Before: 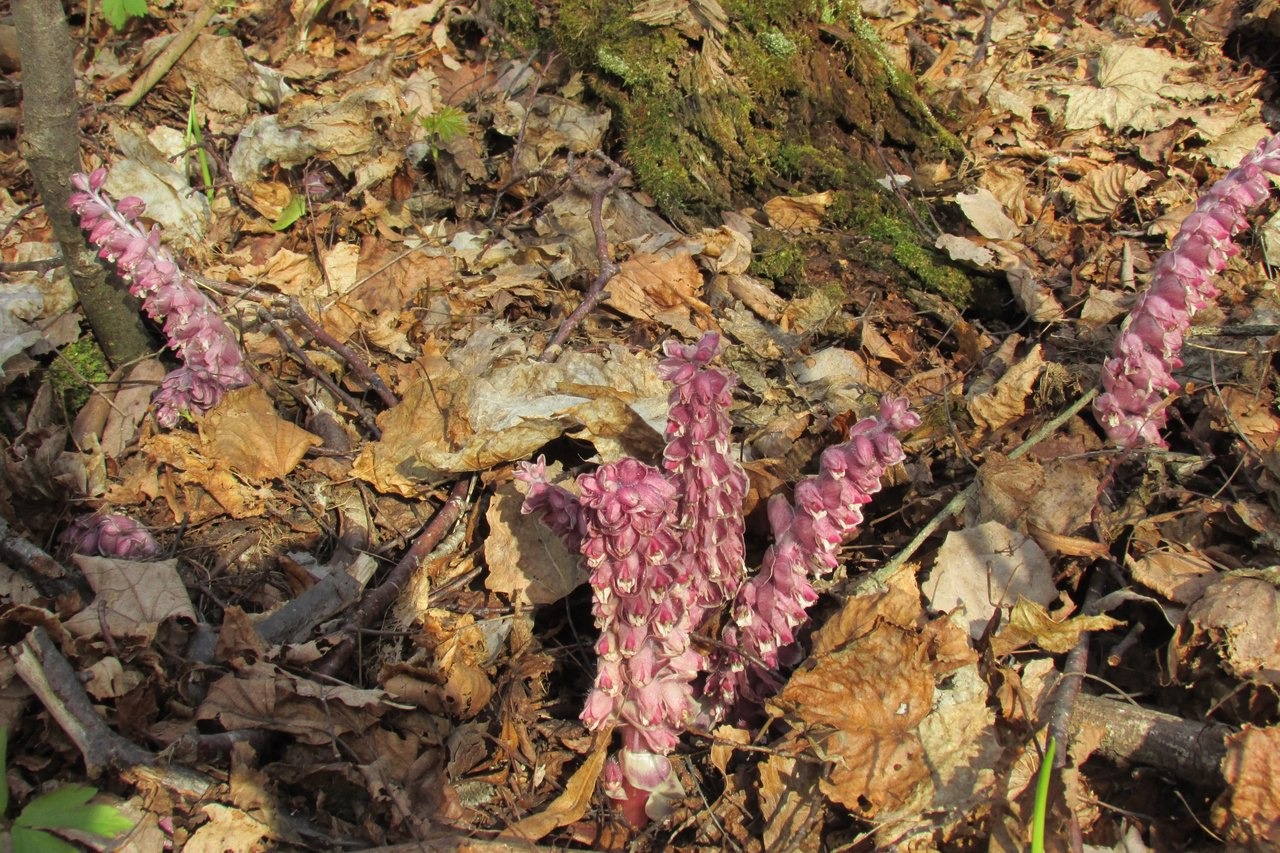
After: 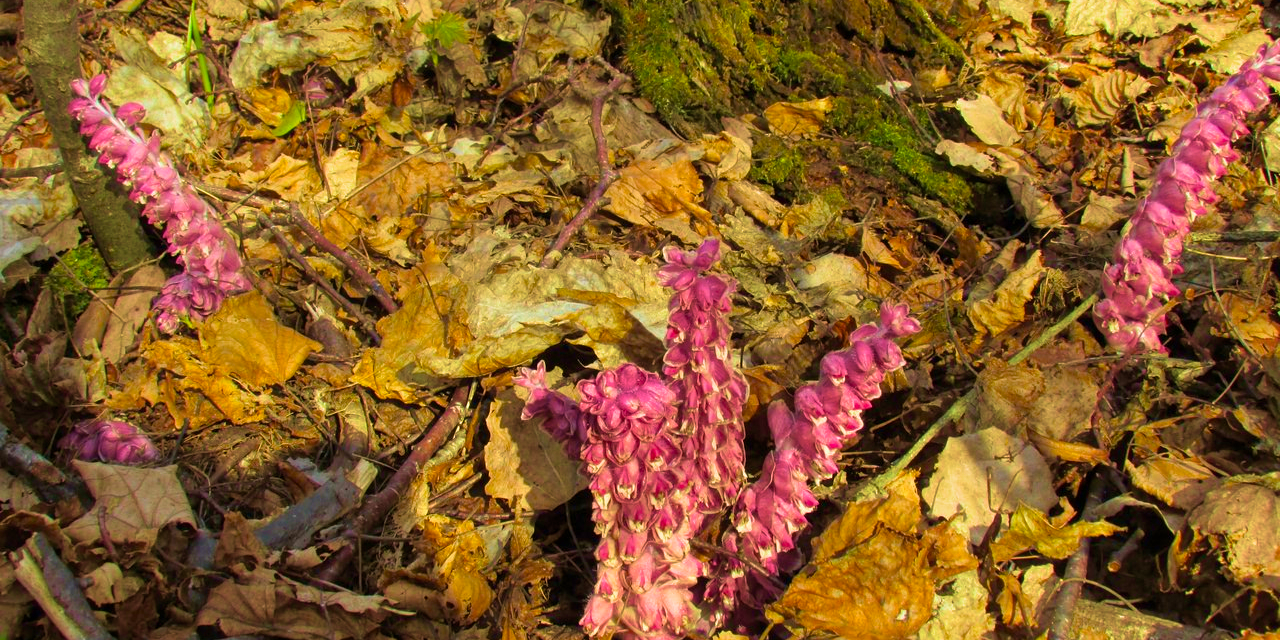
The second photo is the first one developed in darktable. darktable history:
velvia: strength 74.66%
tone equalizer: on, module defaults
crop: top 11.035%, bottom 13.912%
exposure: black level correction 0.001, compensate exposure bias true, compensate highlight preservation false
color balance rgb: linear chroma grading › global chroma 15.268%, perceptual saturation grading › global saturation 24.921%, global vibrance 20%
